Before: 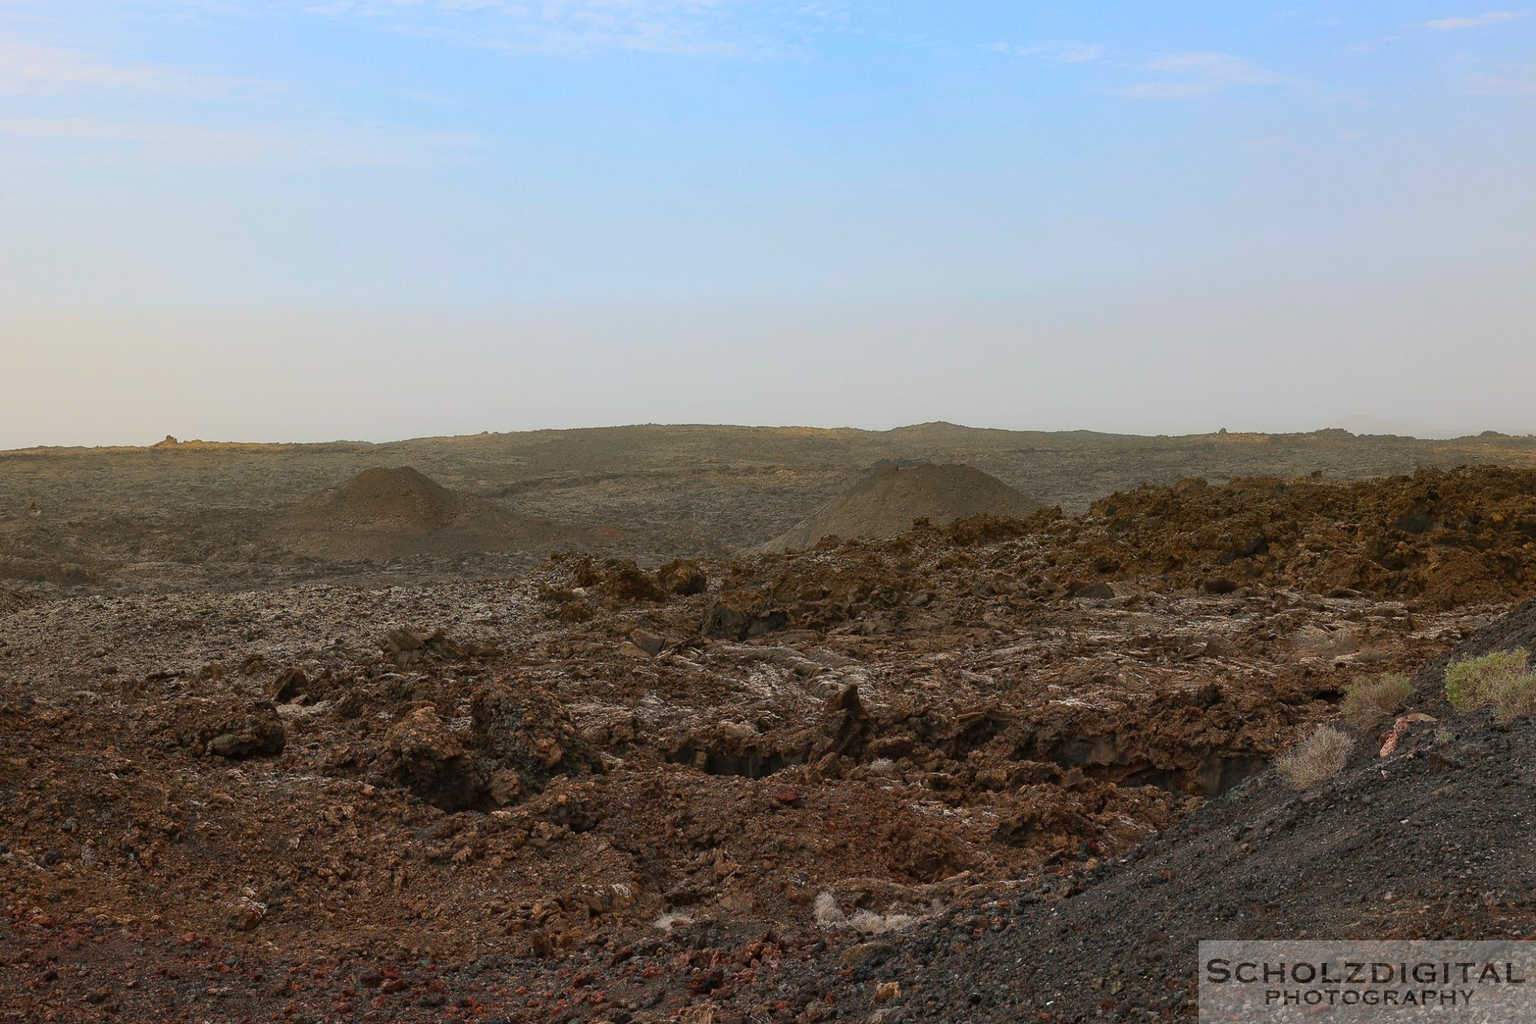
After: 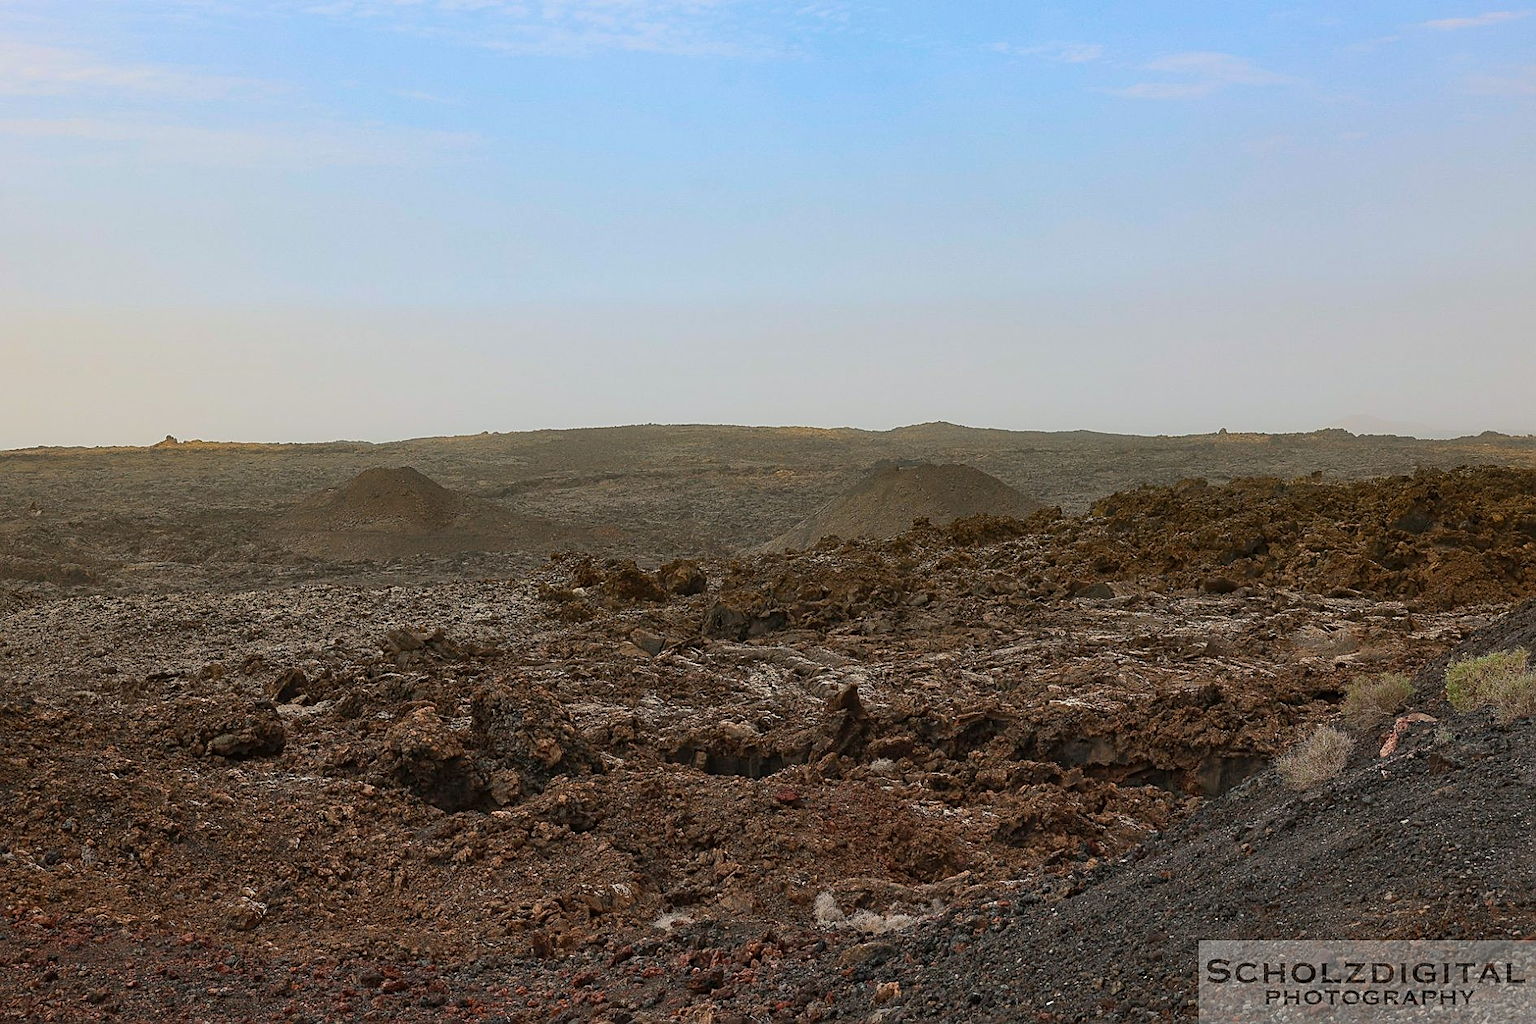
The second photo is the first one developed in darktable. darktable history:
sharpen: on, module defaults
shadows and highlights: radius 125.46, shadows 30.51, highlights -30.51, low approximation 0.01, soften with gaussian
